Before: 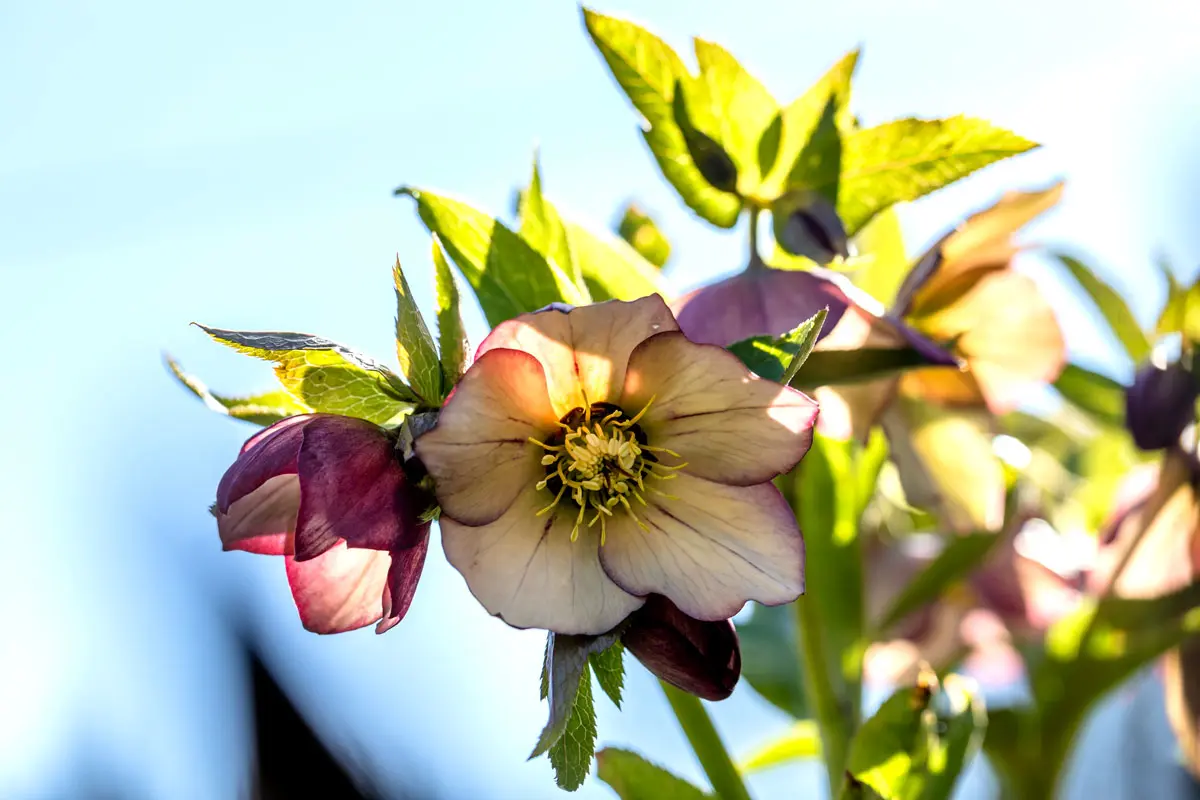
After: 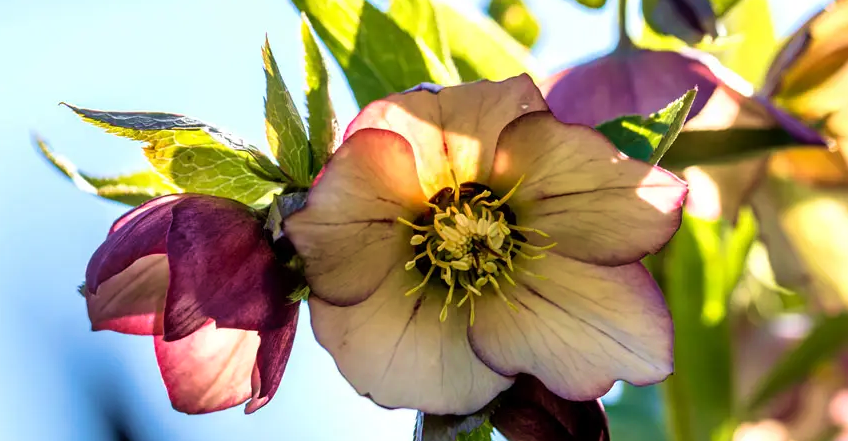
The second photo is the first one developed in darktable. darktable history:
velvia: strength 45.56%
crop: left 10.944%, top 27.563%, right 18.311%, bottom 17.261%
